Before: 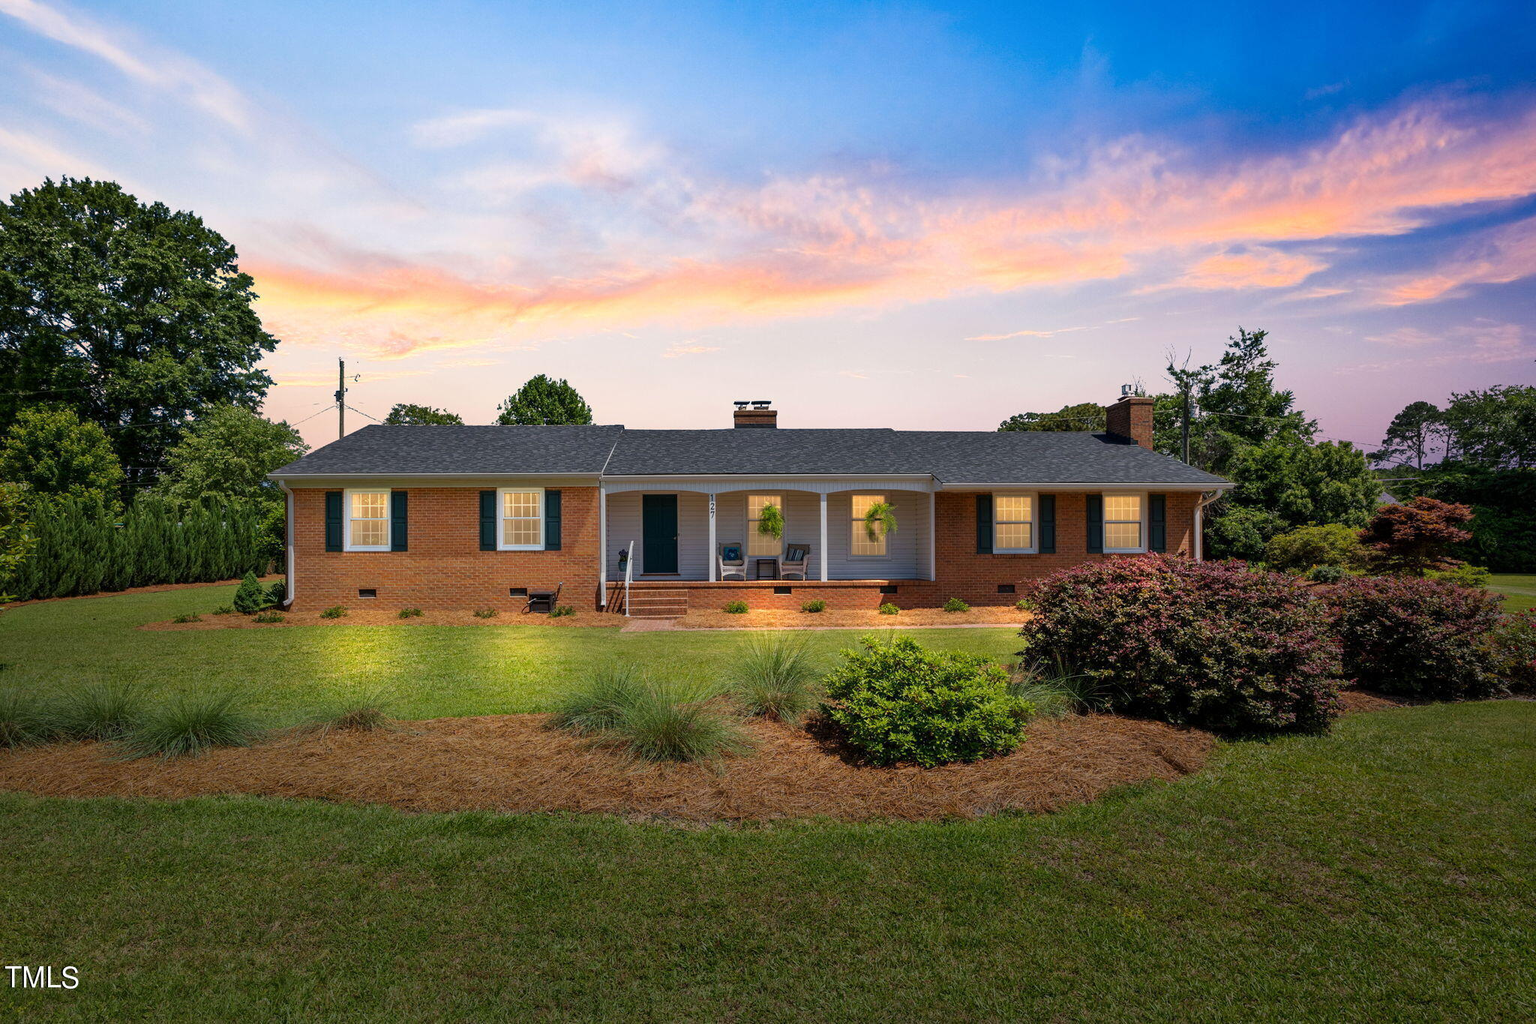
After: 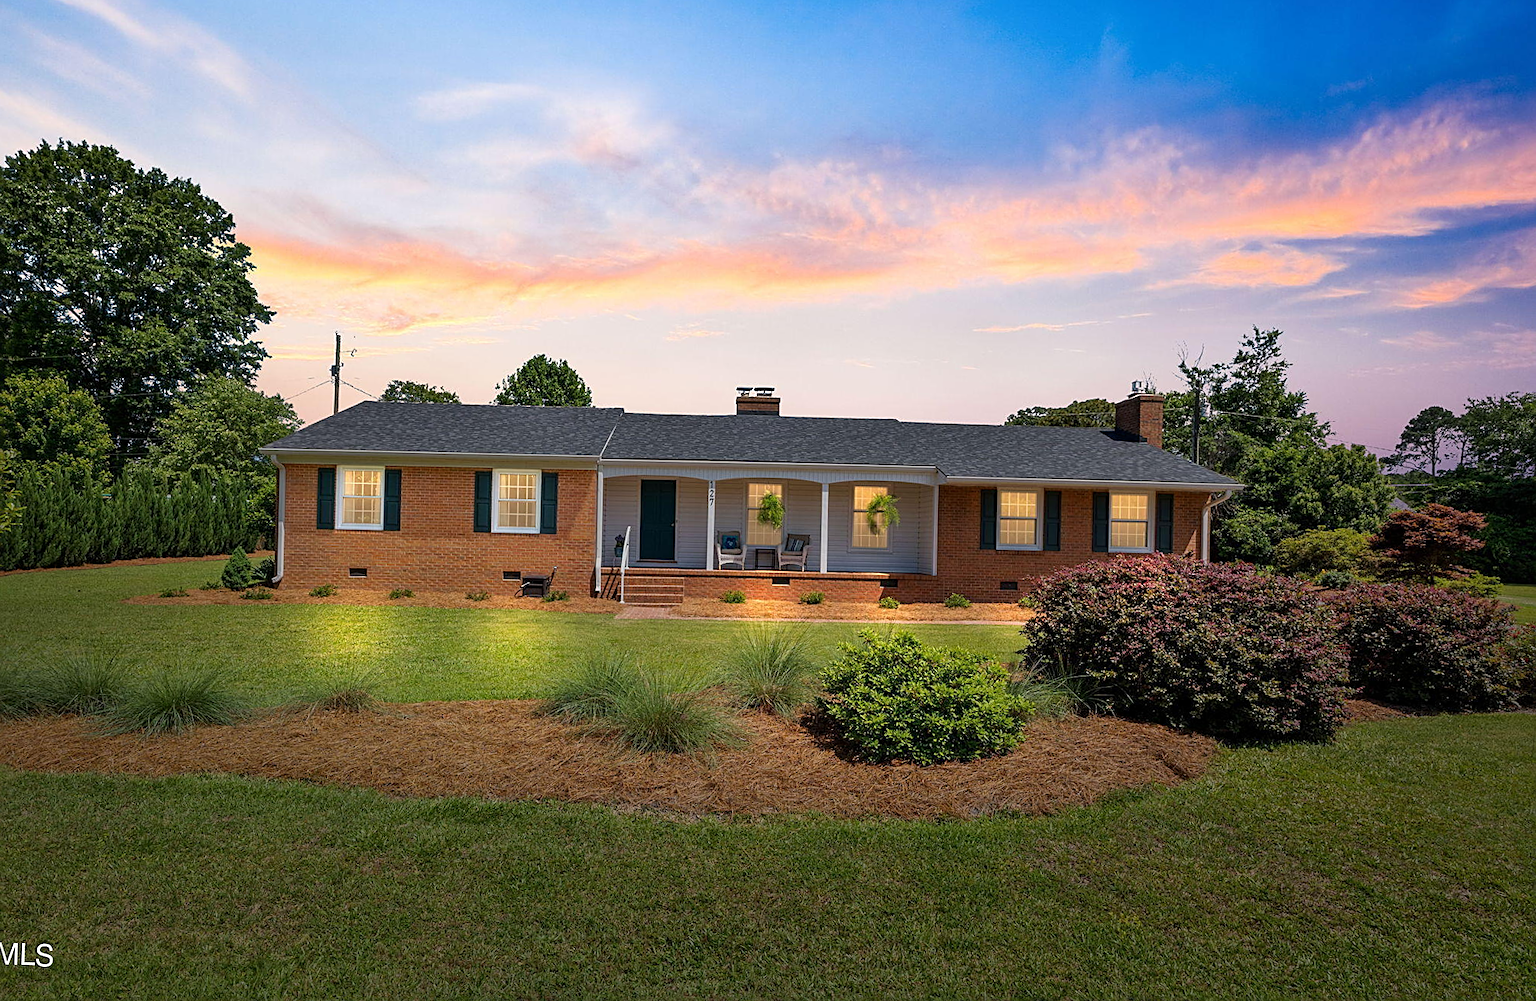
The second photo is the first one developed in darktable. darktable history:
sharpen: amount 0.55
rotate and perspective: rotation 1.57°, crop left 0.018, crop right 0.982, crop top 0.039, crop bottom 0.961
